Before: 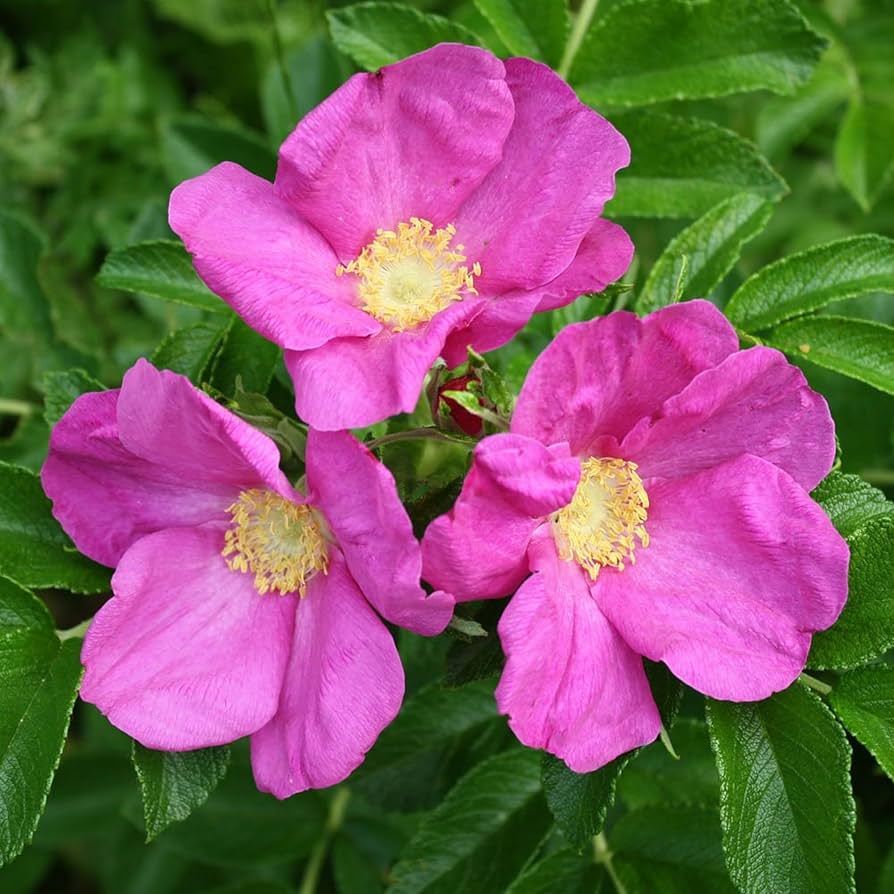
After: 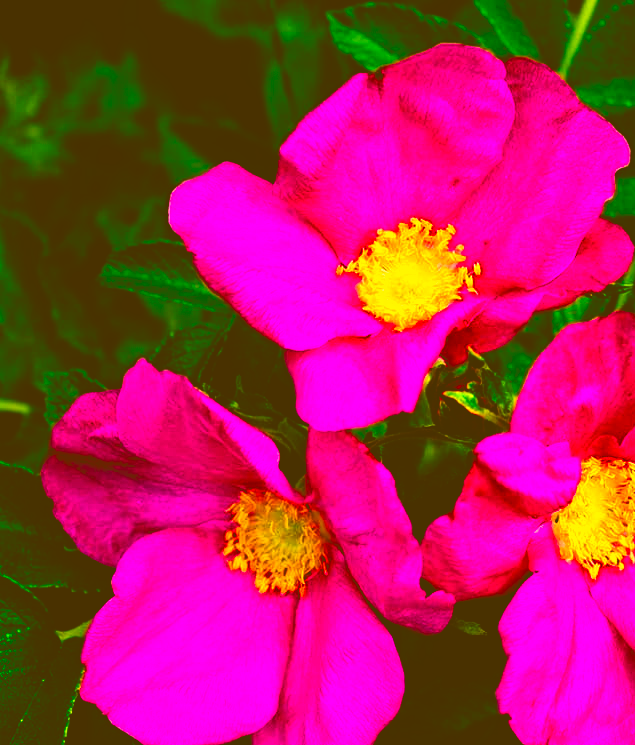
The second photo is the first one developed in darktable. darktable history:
crop: right 28.885%, bottom 16.626%
base curve: curves: ch0 [(0, 0.036) (0.083, 0.04) (0.804, 1)], preserve colors none
color correction: highlights a* 10.44, highlights b* 30.04, shadows a* 2.73, shadows b* 17.51, saturation 1.72
